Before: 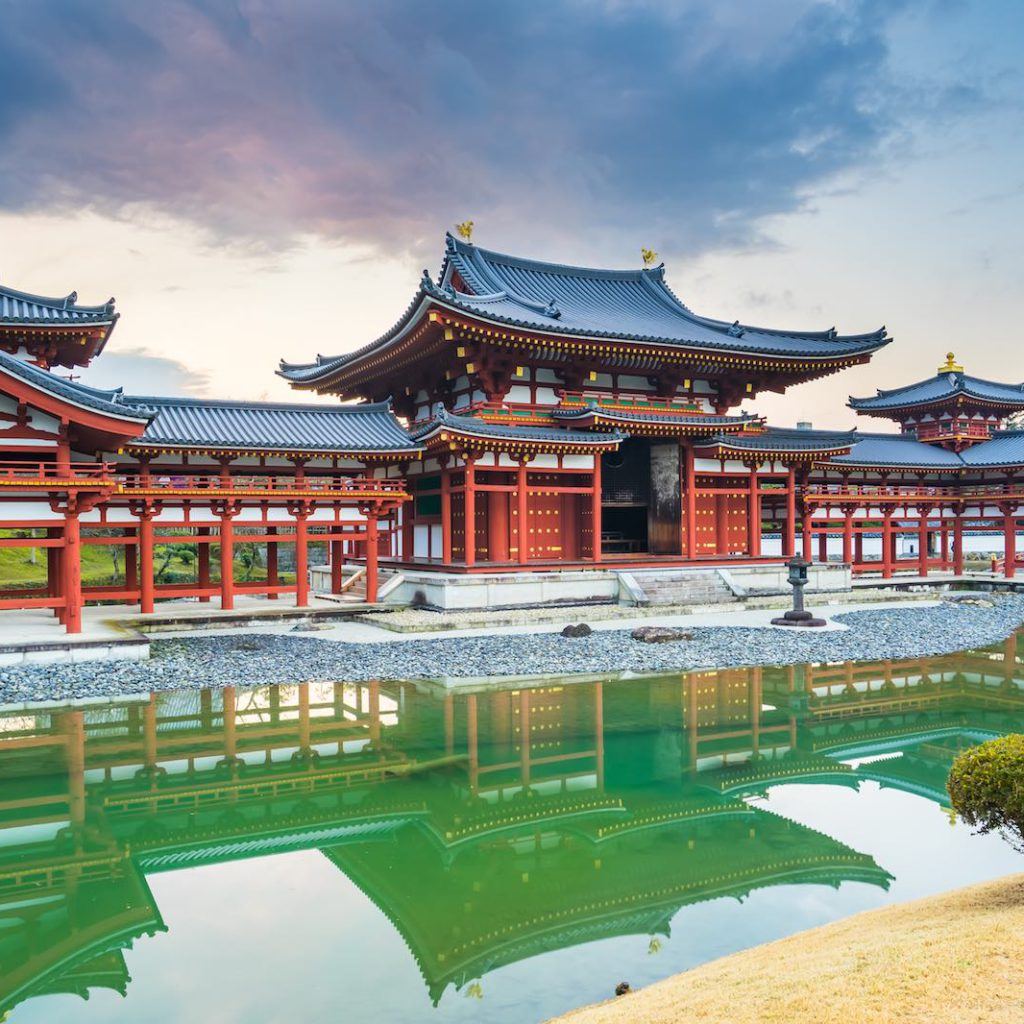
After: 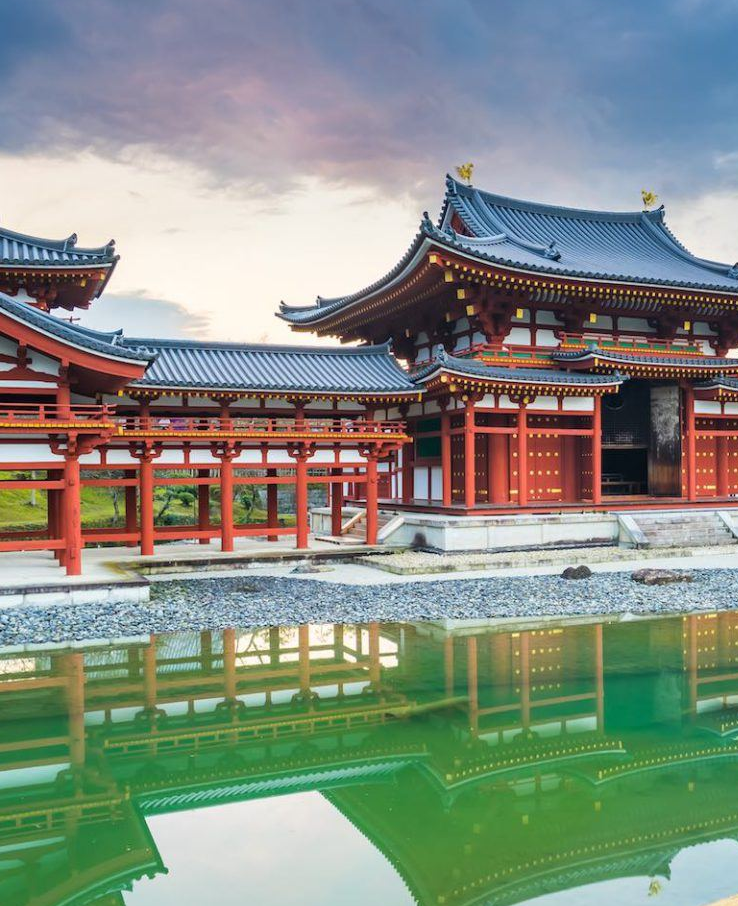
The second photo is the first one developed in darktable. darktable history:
crop: top 5.737%, right 27.897%, bottom 5.769%
